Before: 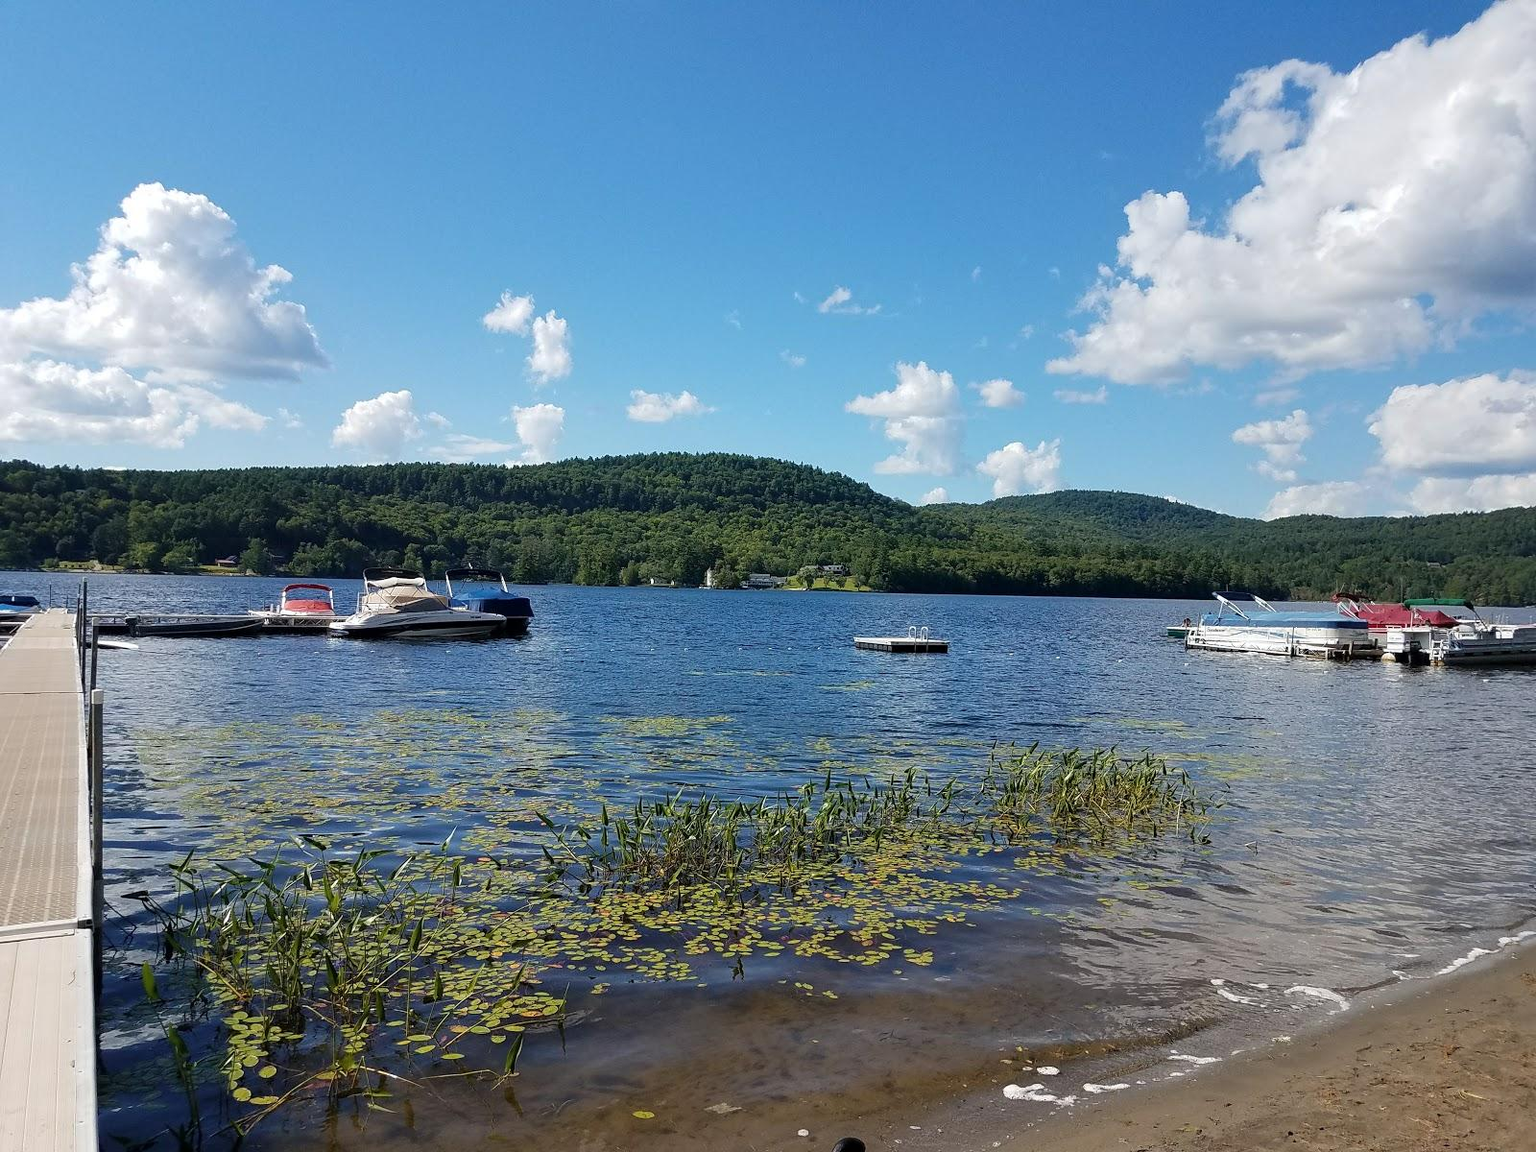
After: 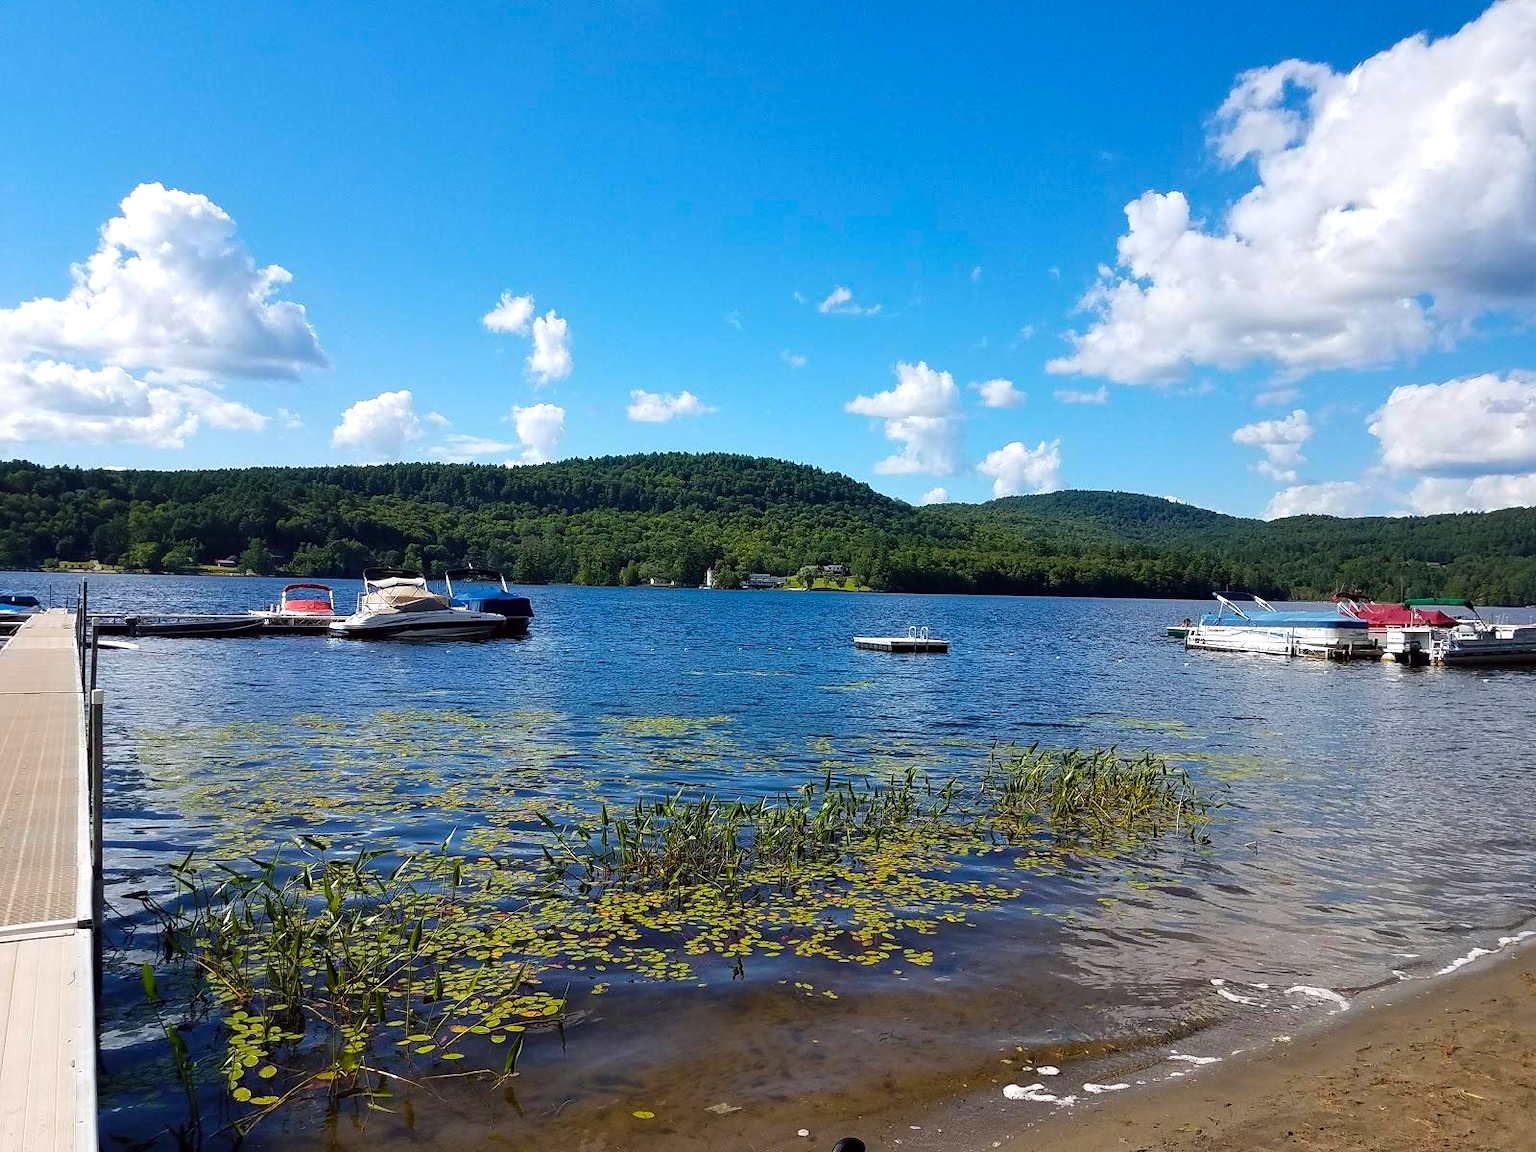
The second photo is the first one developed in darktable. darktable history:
color balance: lift [1, 1.001, 0.999, 1.001], gamma [1, 1.004, 1.007, 0.993], gain [1, 0.991, 0.987, 1.013], contrast 10%, output saturation 120%
